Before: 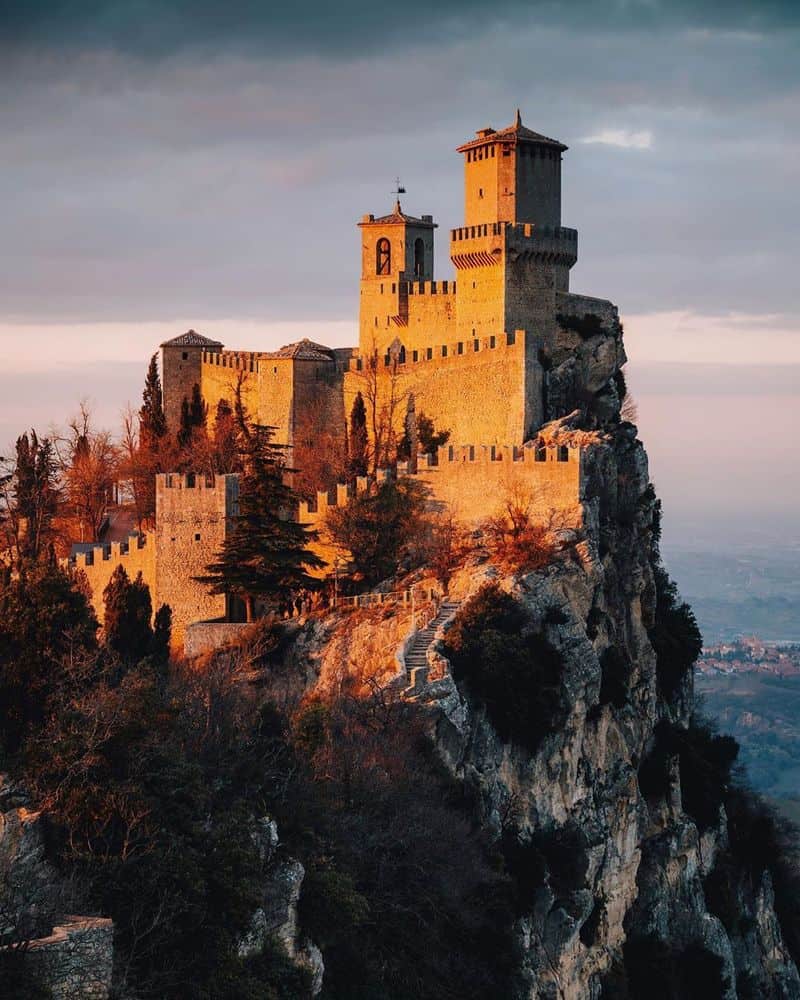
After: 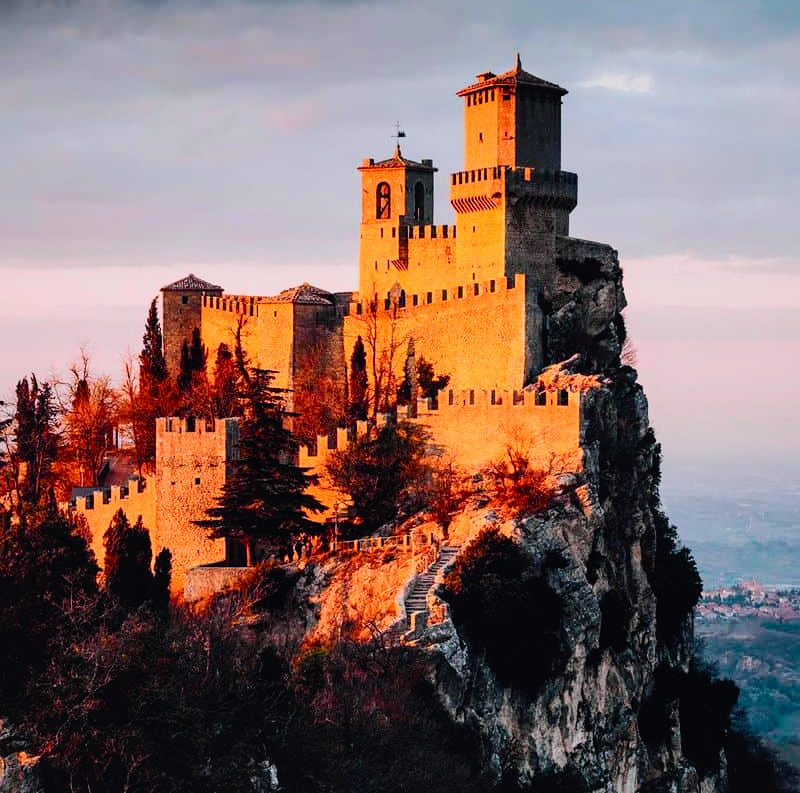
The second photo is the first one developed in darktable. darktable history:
tone curve: curves: ch0 [(0, 0.023) (0.103, 0.087) (0.295, 0.297) (0.445, 0.531) (0.553, 0.665) (0.735, 0.843) (0.994, 1)]; ch1 [(0, 0) (0.427, 0.346) (0.456, 0.426) (0.484, 0.483) (0.509, 0.514) (0.535, 0.56) (0.581, 0.632) (0.646, 0.715) (1, 1)]; ch2 [(0, 0) (0.369, 0.388) (0.449, 0.431) (0.501, 0.495) (0.533, 0.518) (0.572, 0.612) (0.677, 0.752) (1, 1)], color space Lab, independent channels, preserve colors none
local contrast: mode bilateral grid, contrast 20, coarseness 50, detail 120%, midtone range 0.2
filmic rgb: black relative exposure -7.65 EV, white relative exposure 4.56 EV, hardness 3.61
crop and rotate: top 5.667%, bottom 14.937%
